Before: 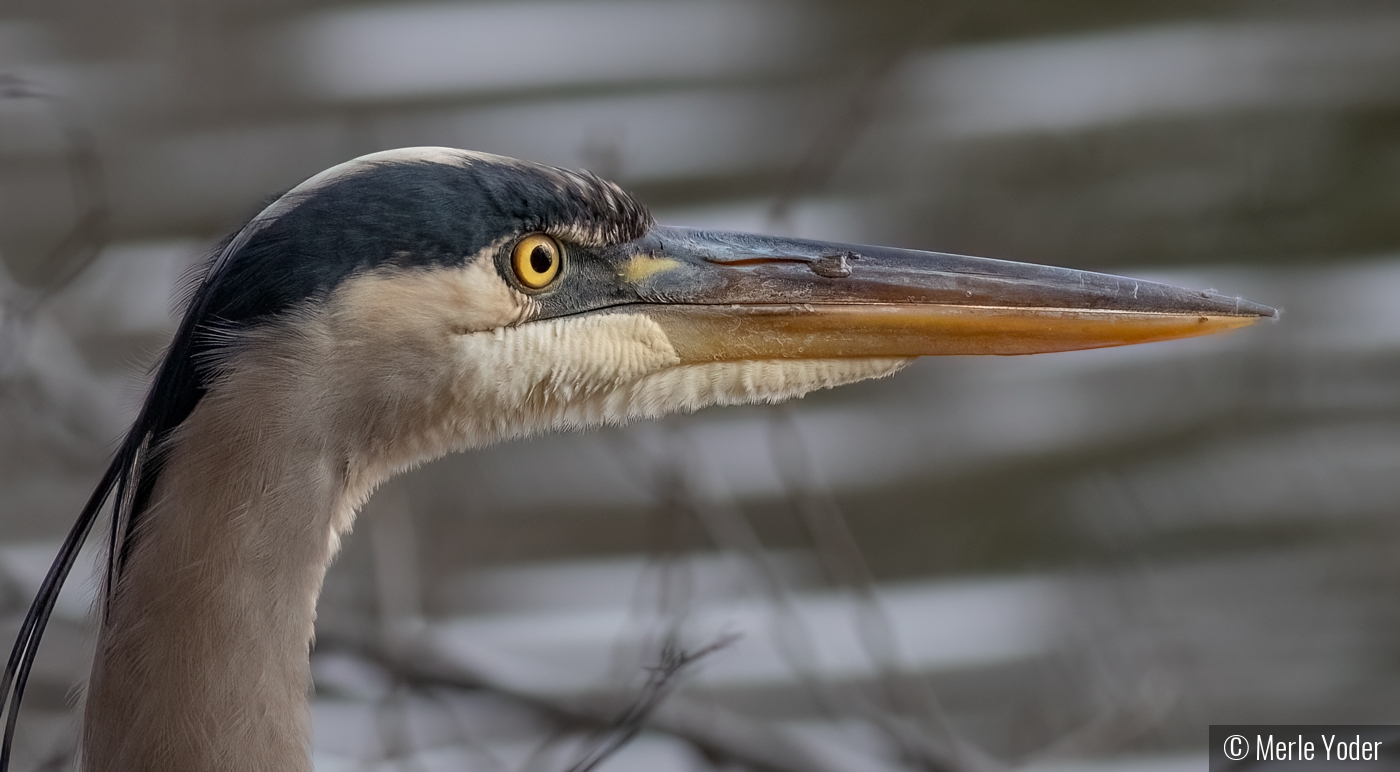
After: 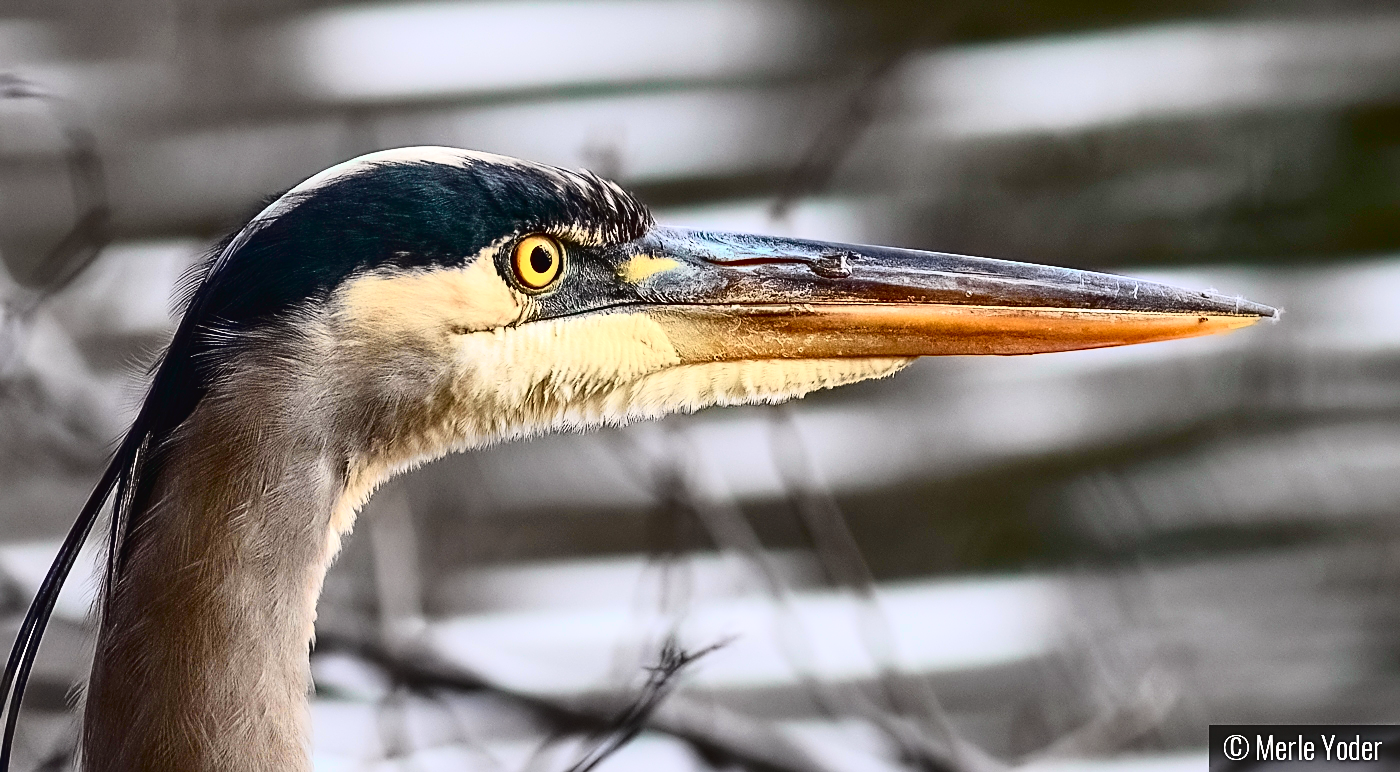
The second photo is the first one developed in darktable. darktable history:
sharpen: on, module defaults
exposure: black level correction 0, exposure 0.7 EV, compensate highlight preservation false
contrast brightness saturation: contrast 0.285
tone curve: curves: ch0 [(0, 0.023) (0.137, 0.069) (0.249, 0.163) (0.487, 0.491) (0.778, 0.858) (0.896, 0.94) (1, 0.988)]; ch1 [(0, 0) (0.396, 0.369) (0.483, 0.459) (0.498, 0.5) (0.515, 0.517) (0.562, 0.6) (0.611, 0.667) (0.692, 0.744) (0.798, 0.863) (1, 1)]; ch2 [(0, 0) (0.426, 0.398) (0.483, 0.481) (0.503, 0.503) (0.526, 0.527) (0.549, 0.59) (0.62, 0.666) (0.705, 0.755) (0.985, 0.966)], color space Lab, independent channels, preserve colors none
